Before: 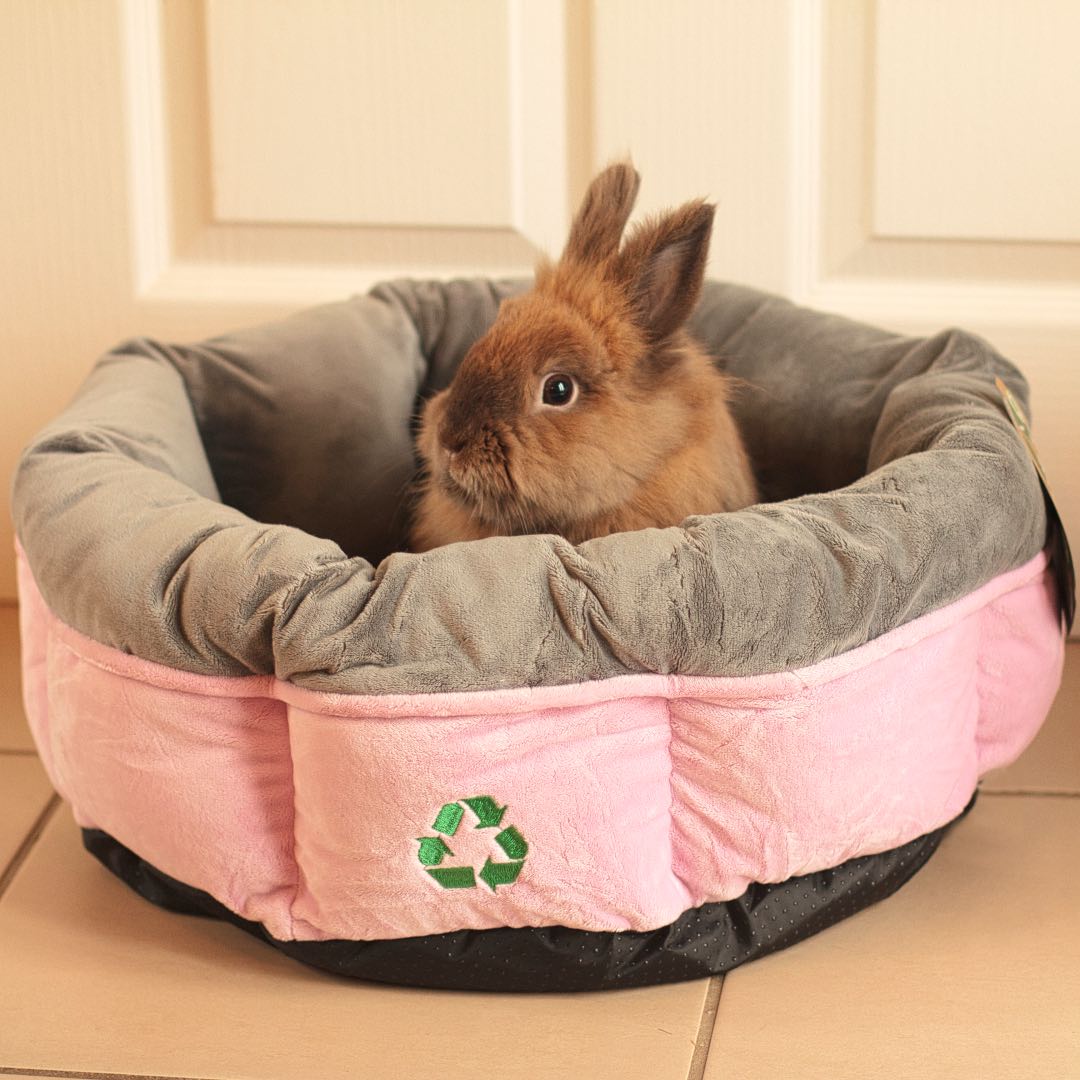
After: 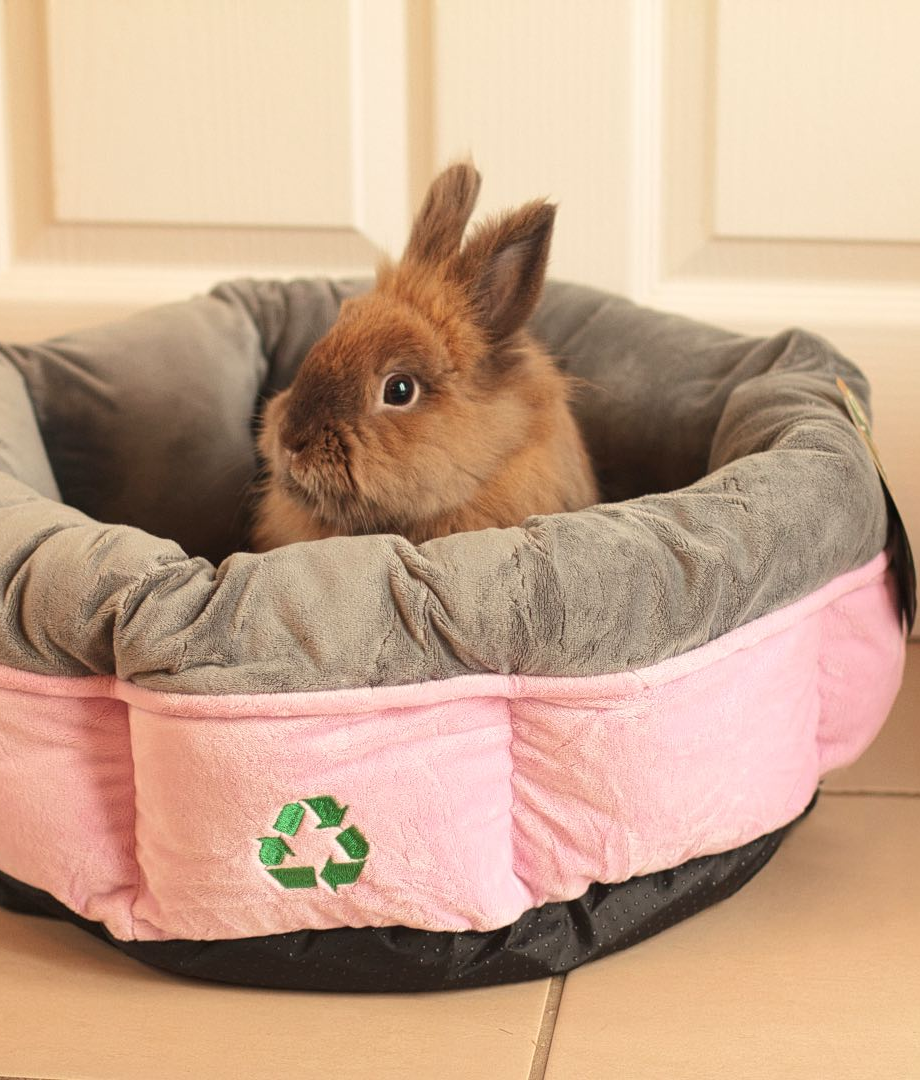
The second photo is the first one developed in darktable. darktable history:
crop and rotate: left 14.809%
